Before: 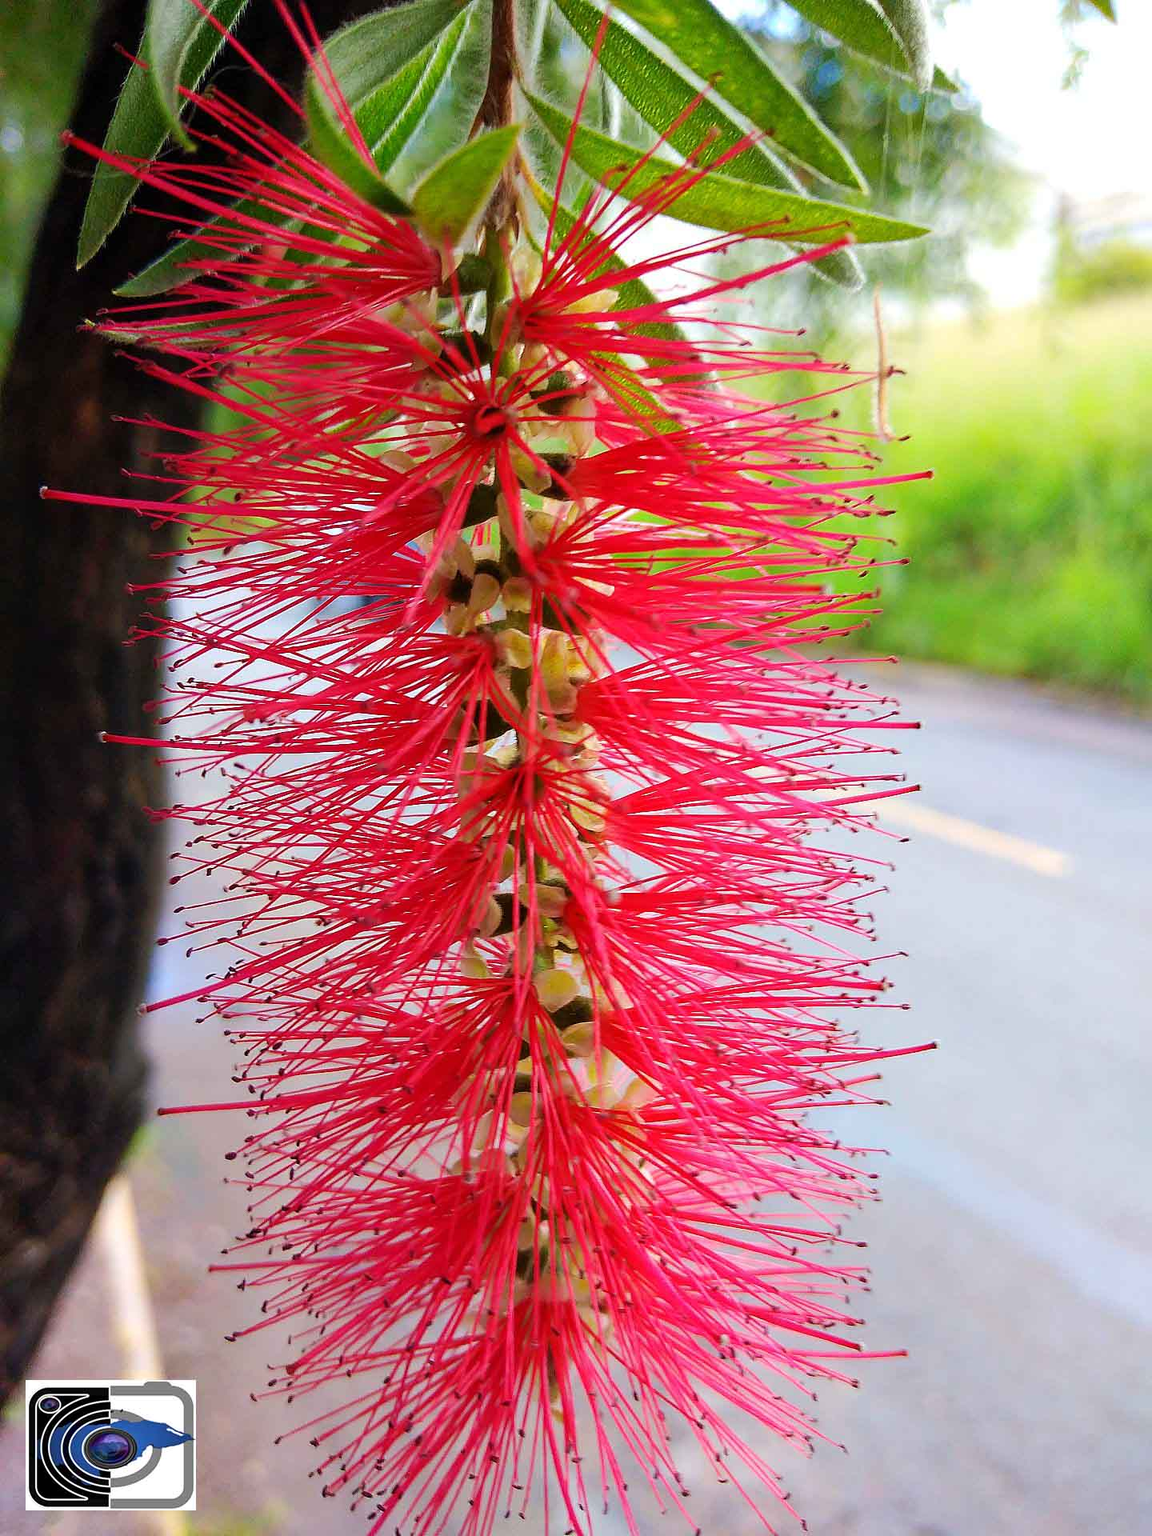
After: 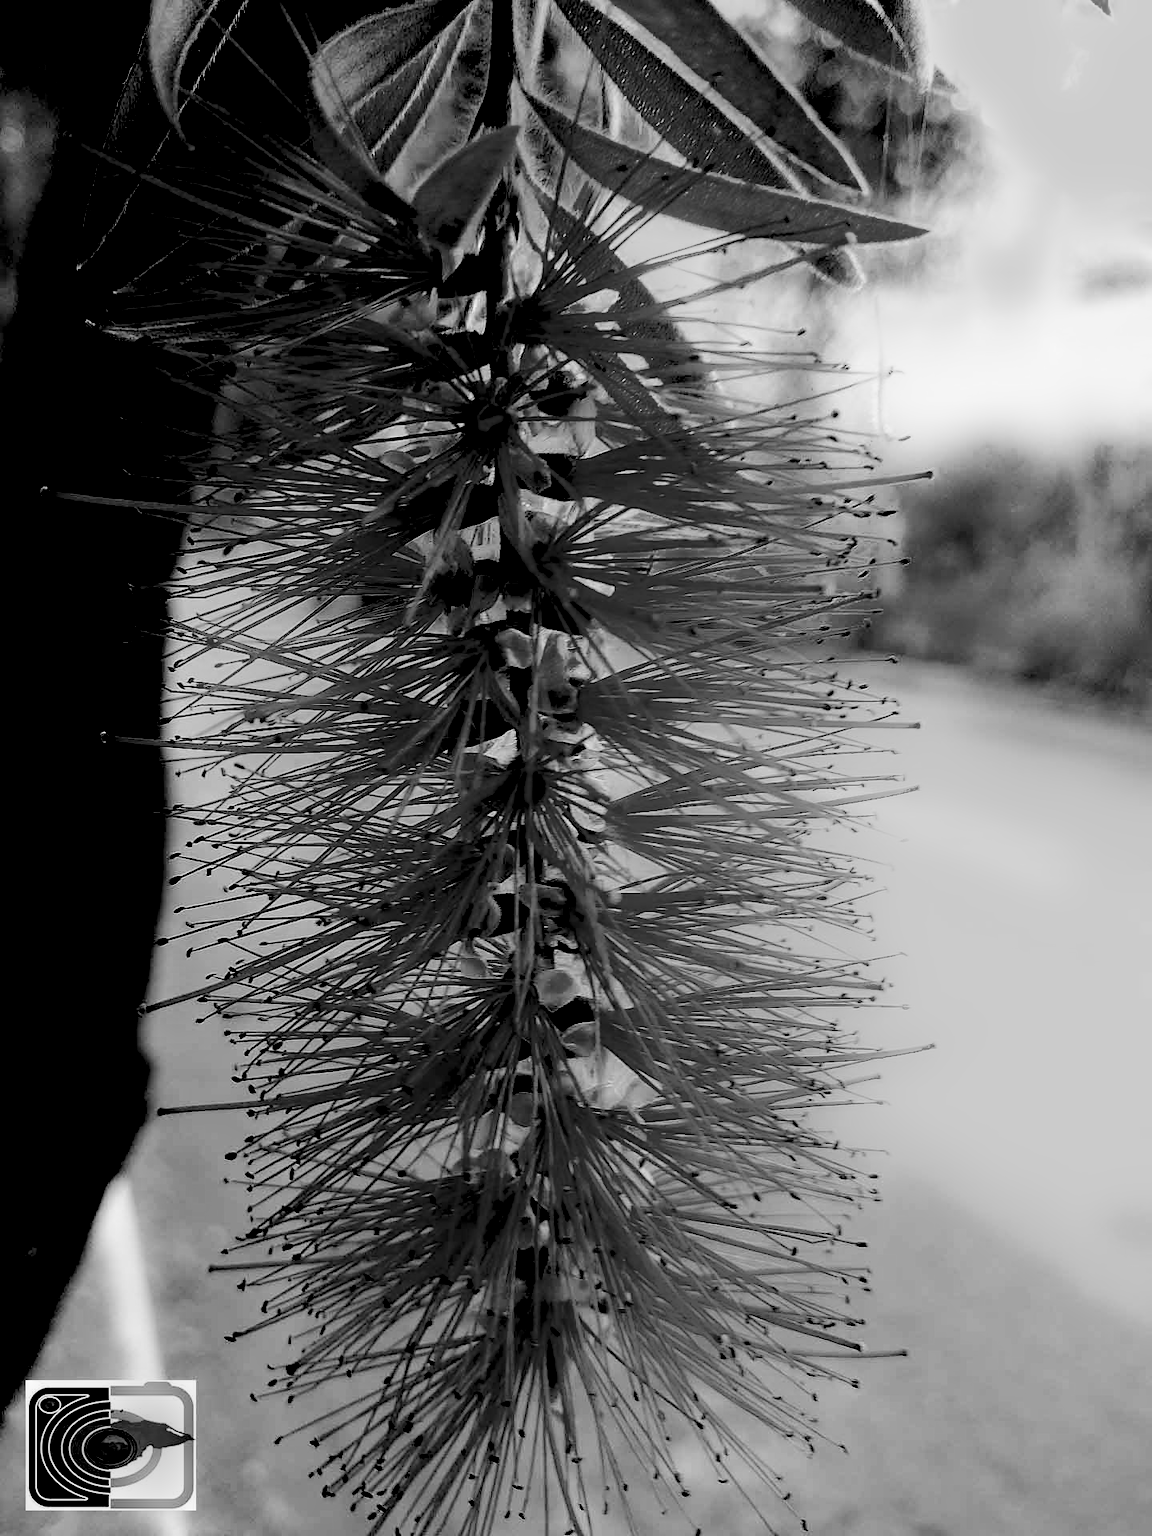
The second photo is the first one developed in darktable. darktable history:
color correction: highlights a* 15.03, highlights b* -25.07
exposure: black level correction 0.1, exposure -0.092 EV, compensate highlight preservation false
tone equalizer: -8 EV -0.417 EV, -7 EV -0.389 EV, -6 EV -0.333 EV, -5 EV -0.222 EV, -3 EV 0.222 EV, -2 EV 0.333 EV, -1 EV 0.389 EV, +0 EV 0.417 EV, edges refinement/feathering 500, mask exposure compensation -1.57 EV, preserve details no
bloom: size 5%, threshold 95%, strength 15%
monochrome: a 26.22, b 42.67, size 0.8
